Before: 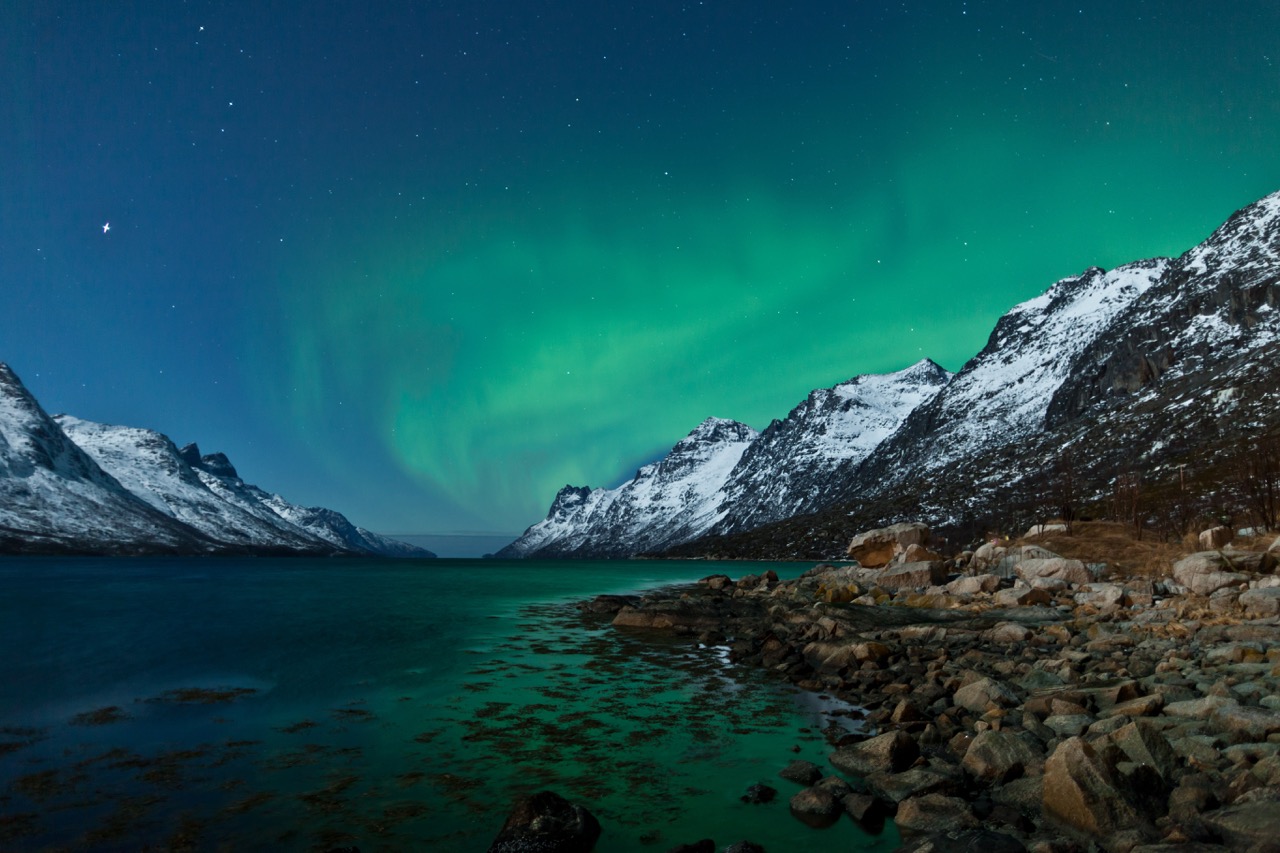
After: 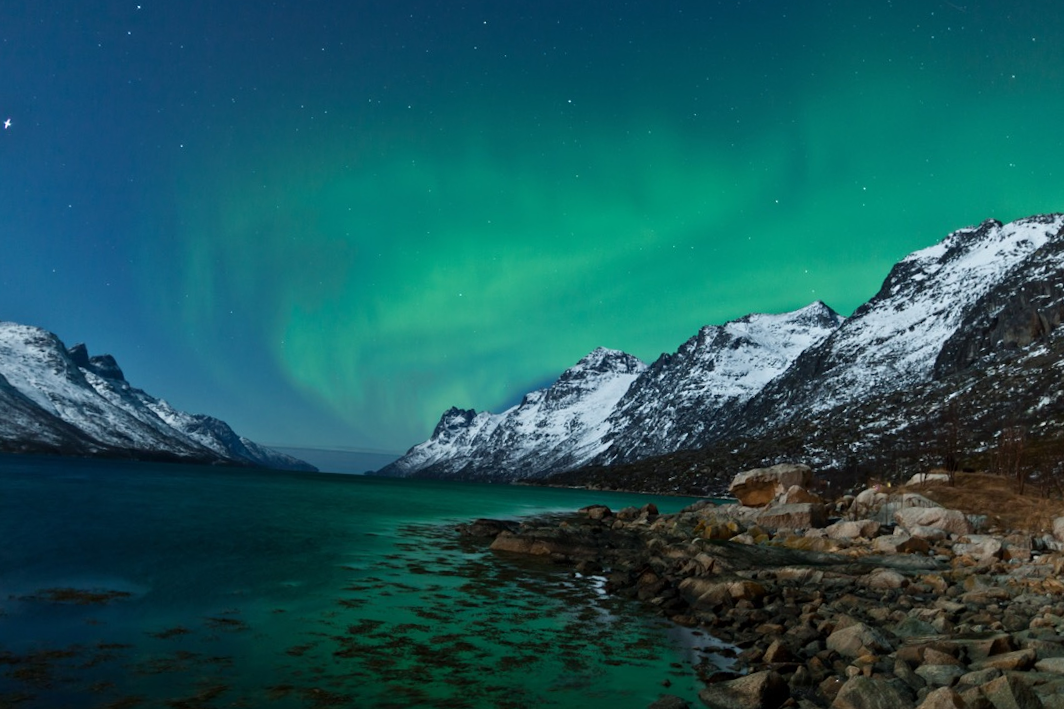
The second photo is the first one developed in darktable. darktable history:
crop and rotate: angle -3.27°, left 5.211%, top 5.211%, right 4.607%, bottom 4.607%
white balance: red 1, blue 1
